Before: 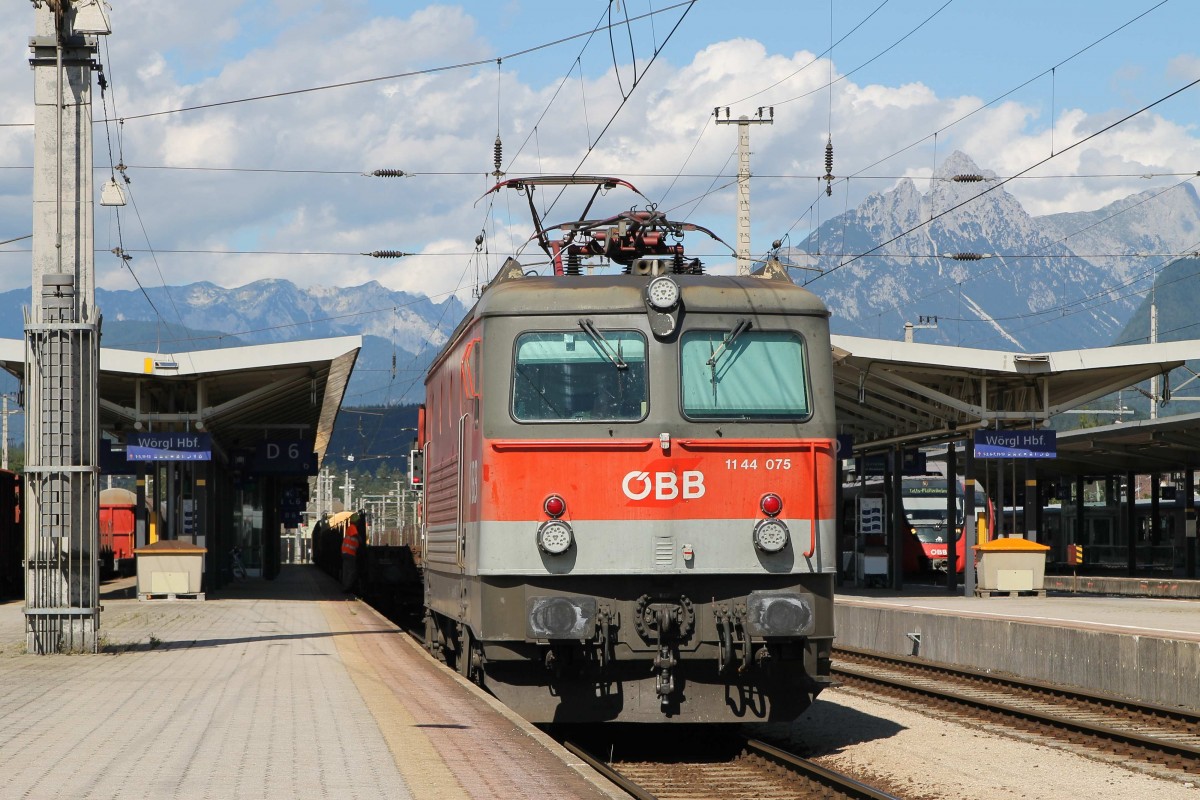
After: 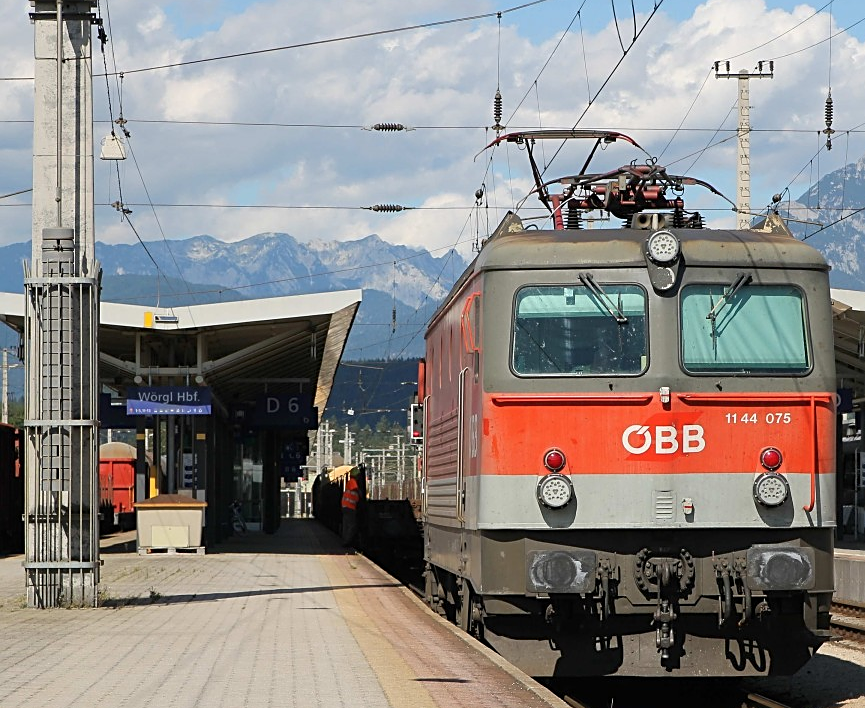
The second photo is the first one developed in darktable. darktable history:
crop: top 5.752%, right 27.885%, bottom 5.673%
sharpen: amount 0.498
